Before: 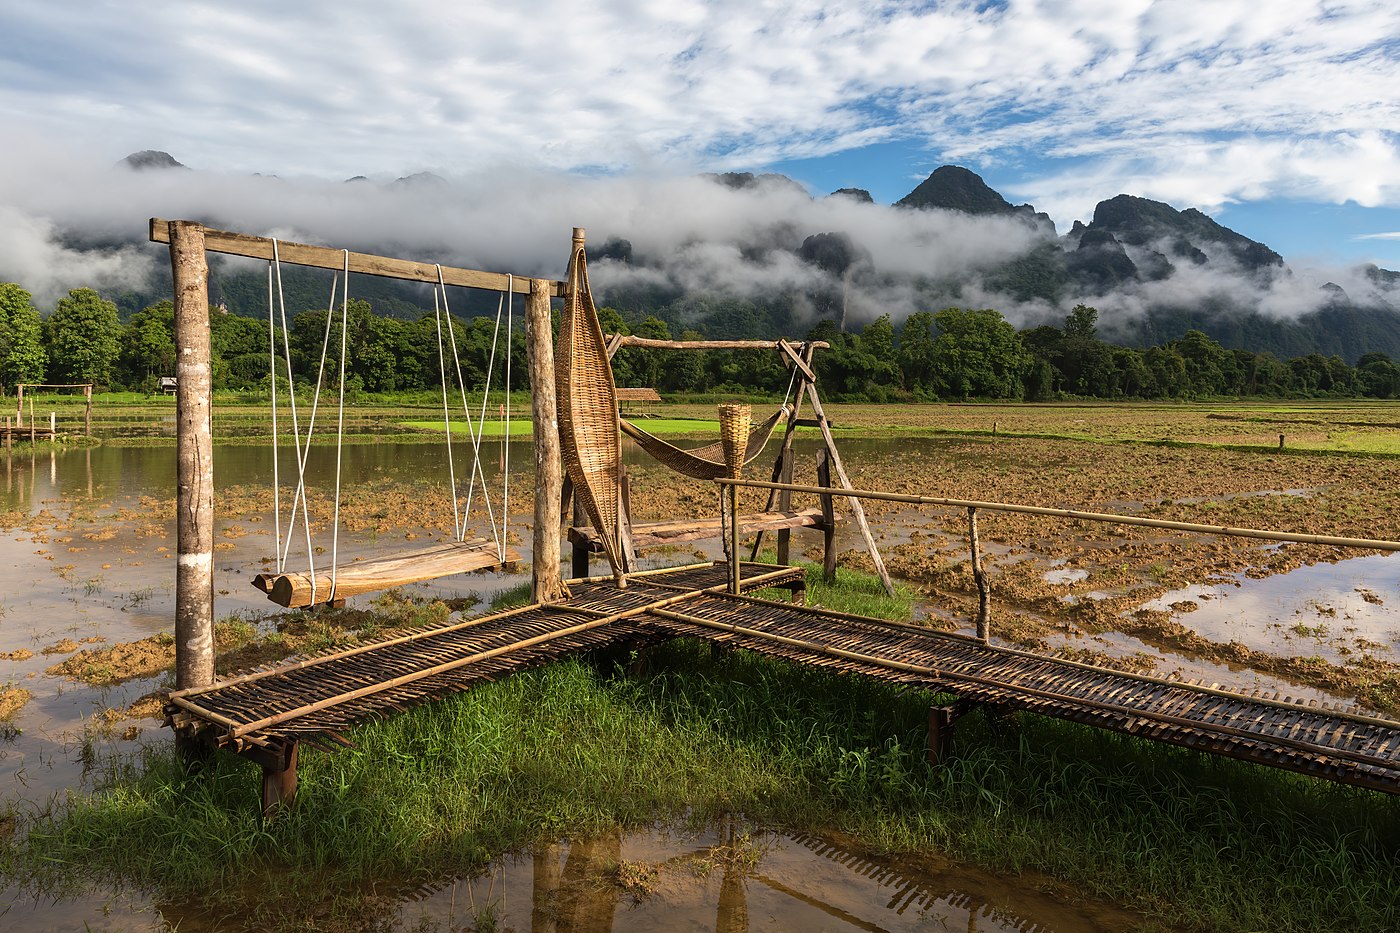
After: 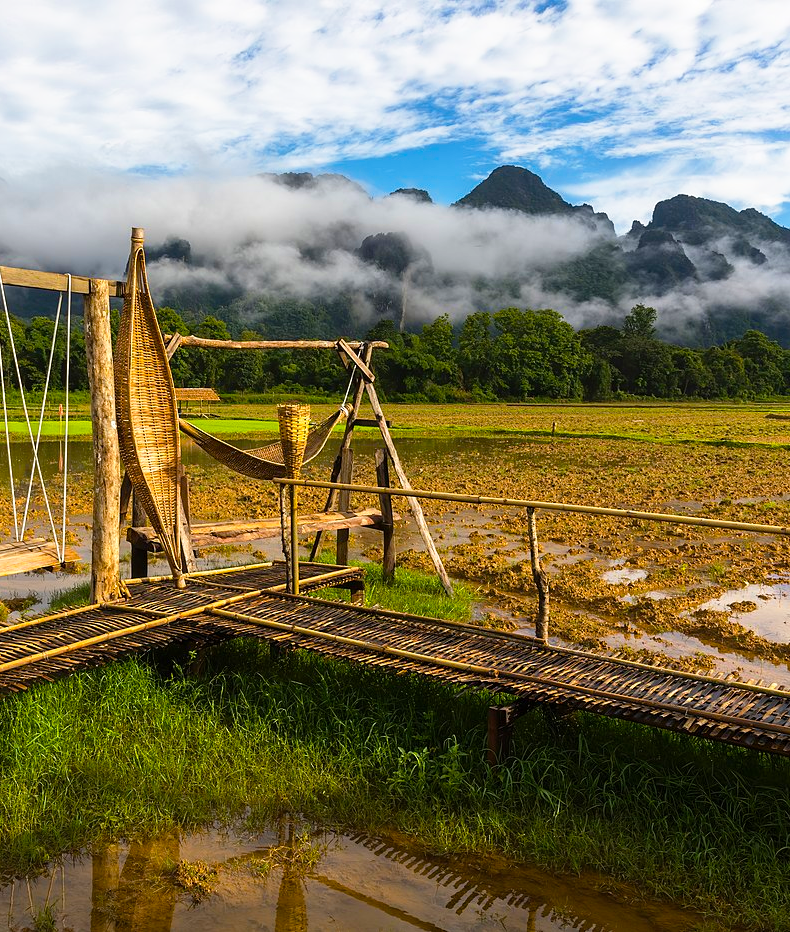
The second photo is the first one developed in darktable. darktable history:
tone curve: curves: ch0 [(0, 0) (0.003, 0.003) (0.011, 0.012) (0.025, 0.027) (0.044, 0.048) (0.069, 0.075) (0.1, 0.108) (0.136, 0.147) (0.177, 0.192) (0.224, 0.243) (0.277, 0.3) (0.335, 0.363) (0.399, 0.433) (0.468, 0.508) (0.543, 0.589) (0.623, 0.676) (0.709, 0.769) (0.801, 0.868) (0.898, 0.949) (1, 1)], preserve colors none
color balance rgb: perceptual saturation grading › global saturation 41.853%
crop: left 31.562%, top 0.008%, right 11.965%
